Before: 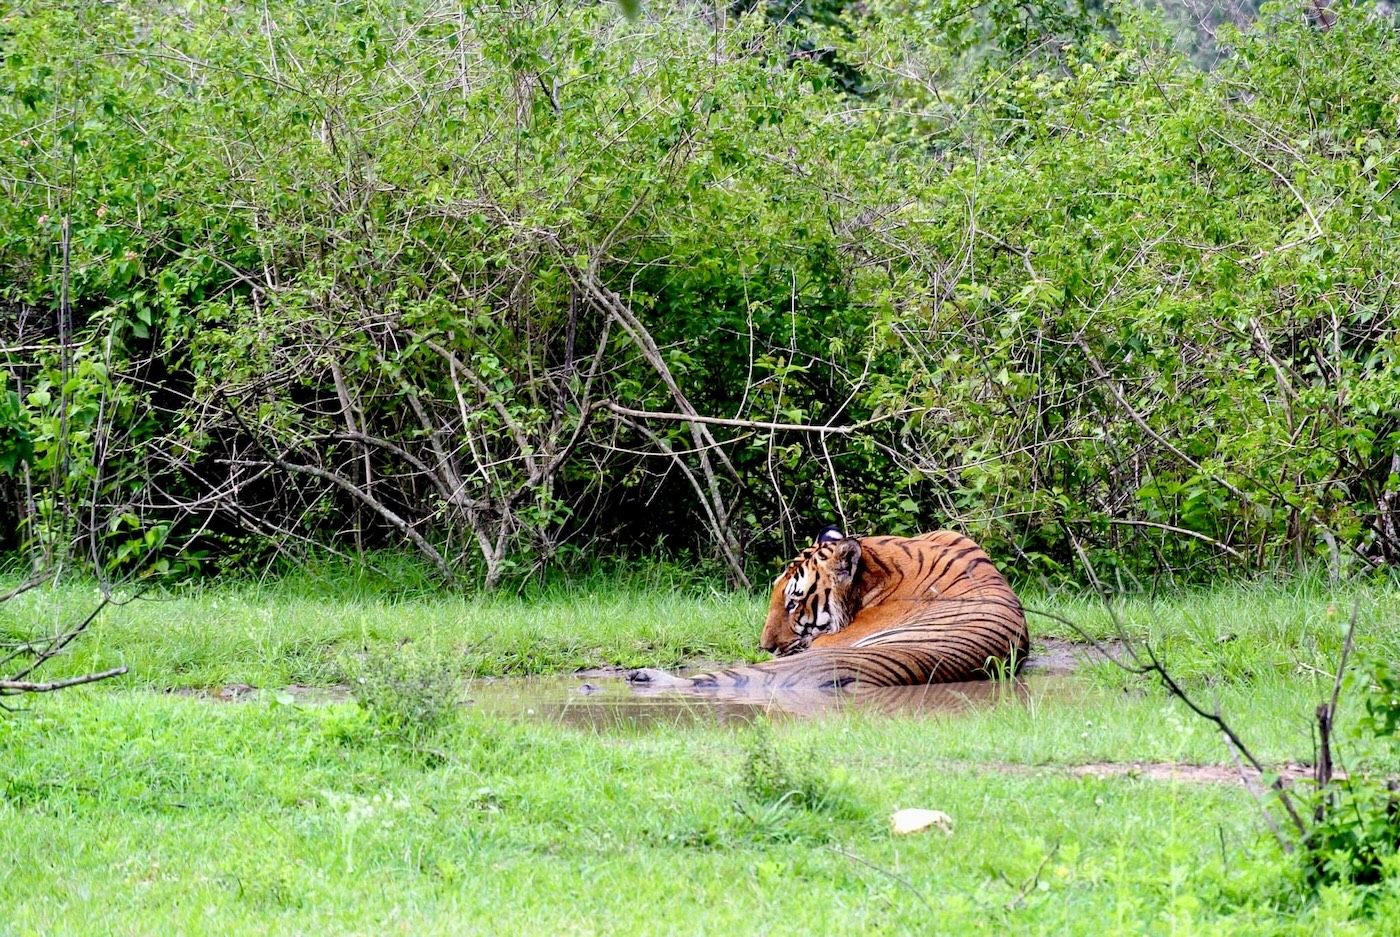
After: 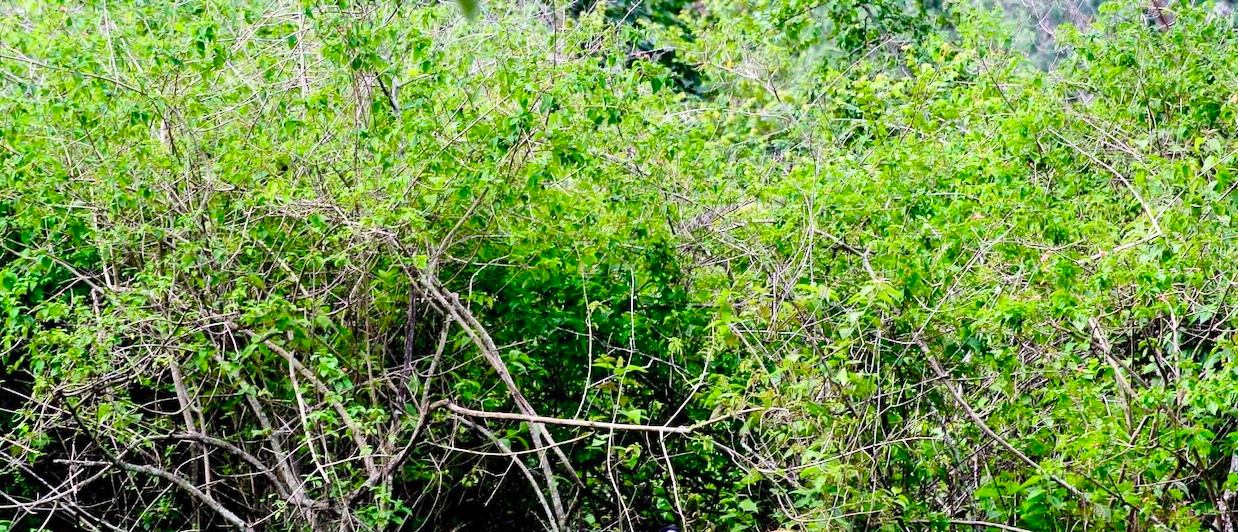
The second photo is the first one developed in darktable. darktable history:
crop and rotate: left 11.554%, bottom 43.146%
contrast brightness saturation: contrast 0.199, brightness 0.15, saturation 0.139
